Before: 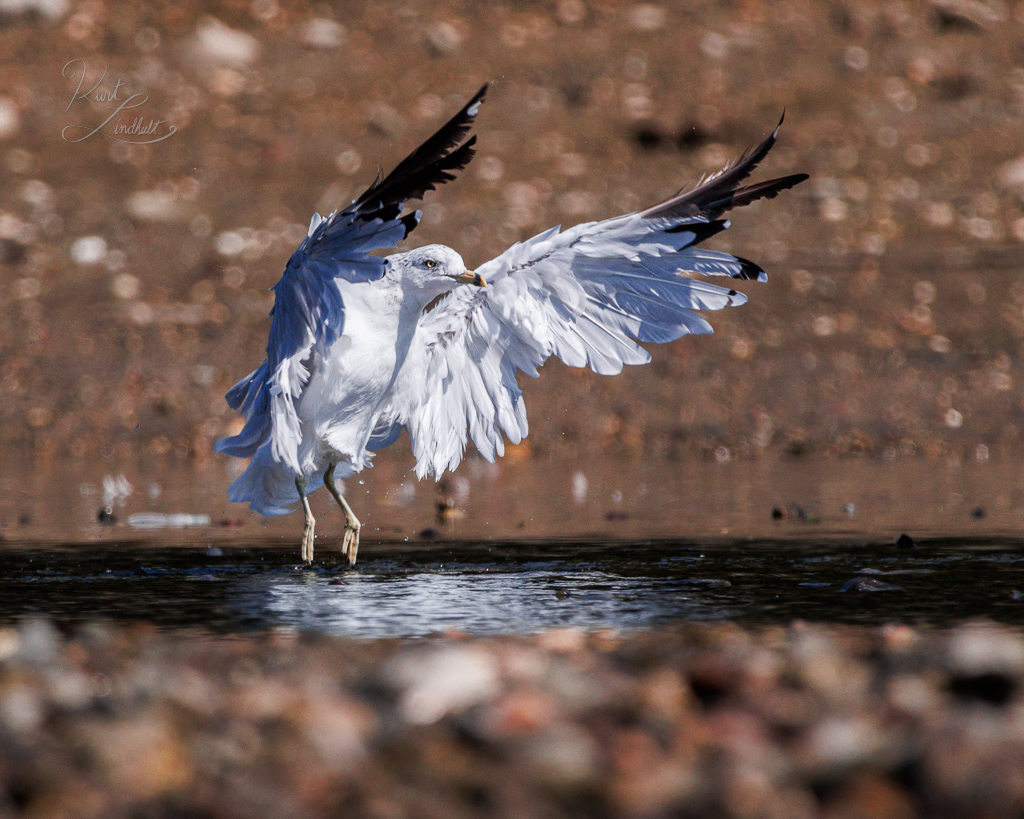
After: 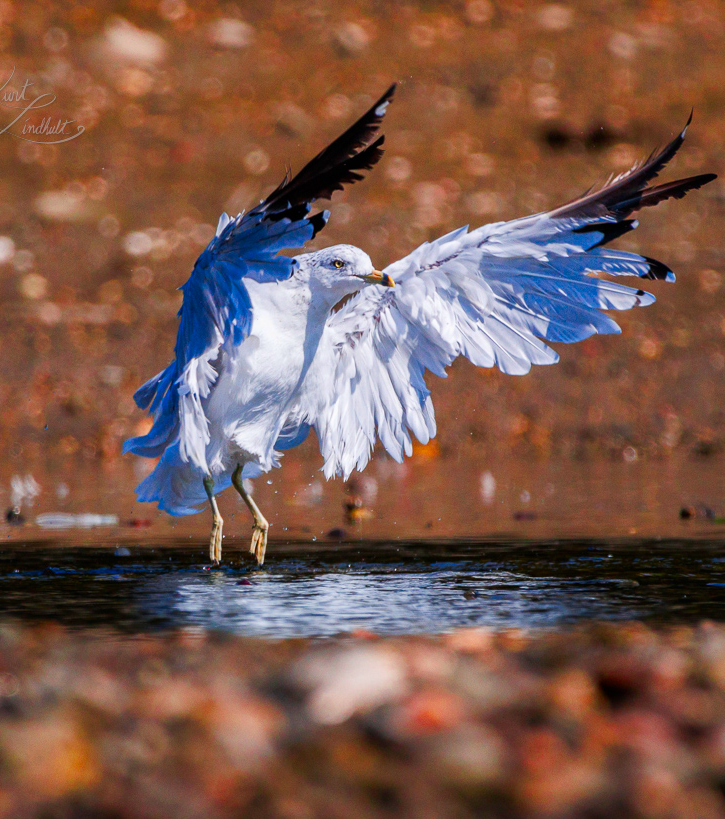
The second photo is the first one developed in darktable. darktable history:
color correction: highlights b* 0.068, saturation 1.84
crop and rotate: left 9.027%, right 20.161%
